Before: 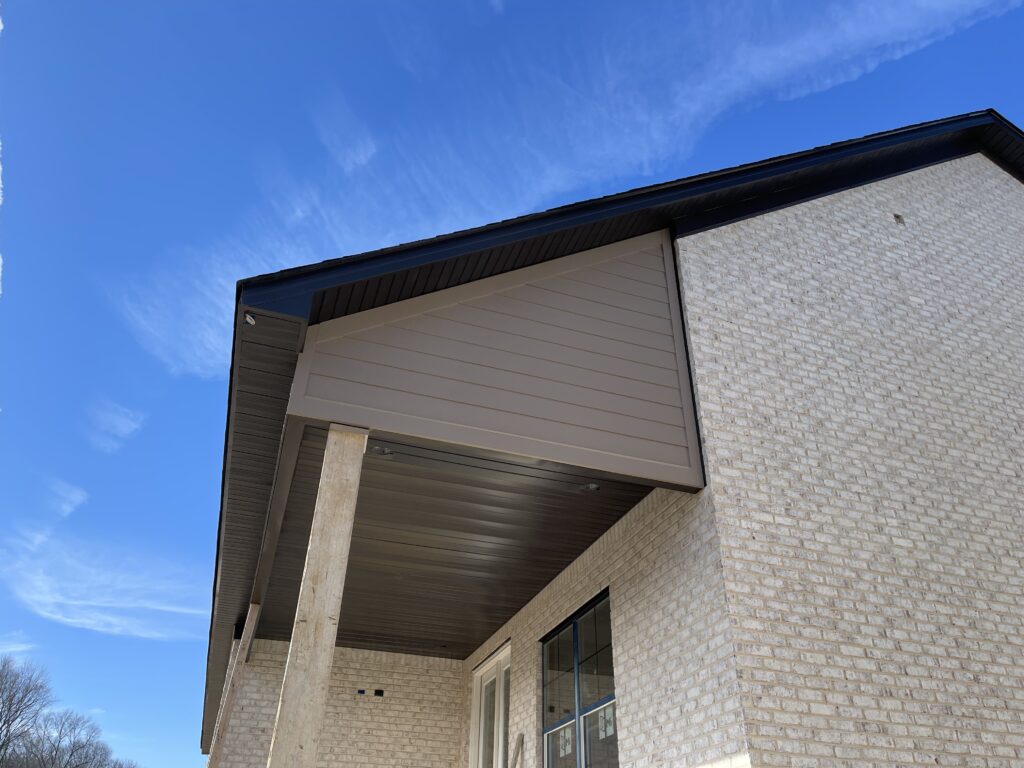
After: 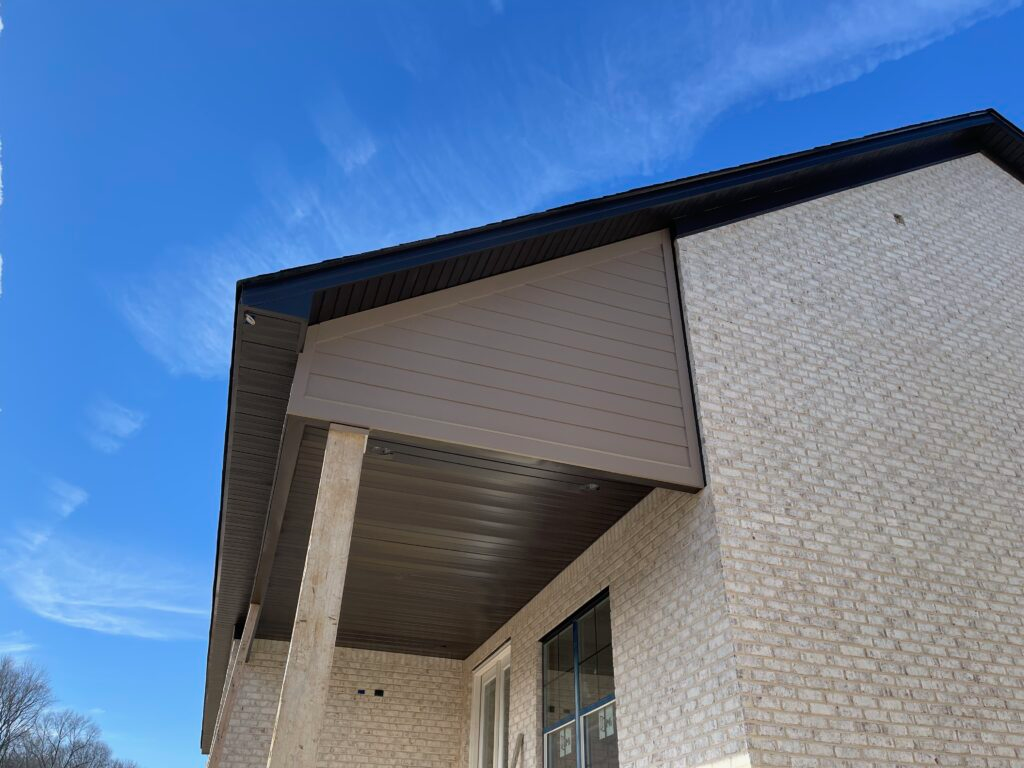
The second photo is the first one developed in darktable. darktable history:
exposure: exposure -0.116 EV, compensate exposure bias true, compensate highlight preservation false
white balance: red 1, blue 1
